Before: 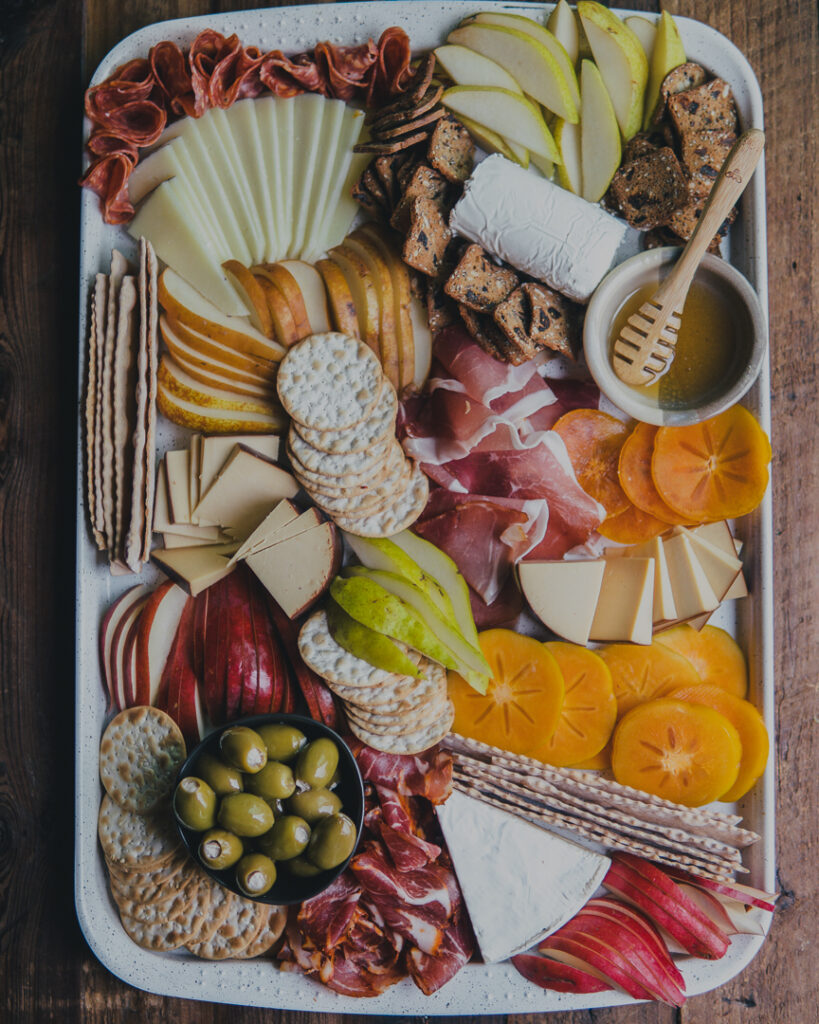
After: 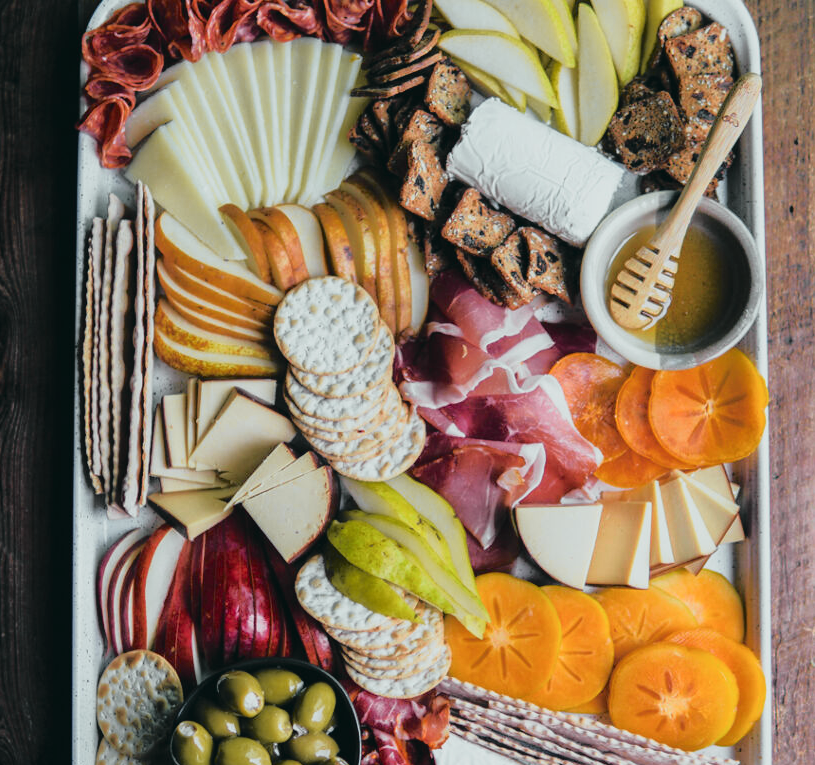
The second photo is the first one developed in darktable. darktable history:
tone curve: curves: ch0 [(0, 0.015) (0.091, 0.055) (0.184, 0.159) (0.304, 0.382) (0.492, 0.579) (0.628, 0.755) (0.832, 0.932) (0.984, 0.963)]; ch1 [(0, 0) (0.34, 0.235) (0.46, 0.46) (0.515, 0.502) (0.553, 0.567) (0.764, 0.815) (1, 1)]; ch2 [(0, 0) (0.44, 0.458) (0.479, 0.492) (0.524, 0.507) (0.557, 0.567) (0.673, 0.699) (1, 1)], color space Lab, independent channels, preserve colors none
crop: left 0.387%, top 5.469%, bottom 19.809%
